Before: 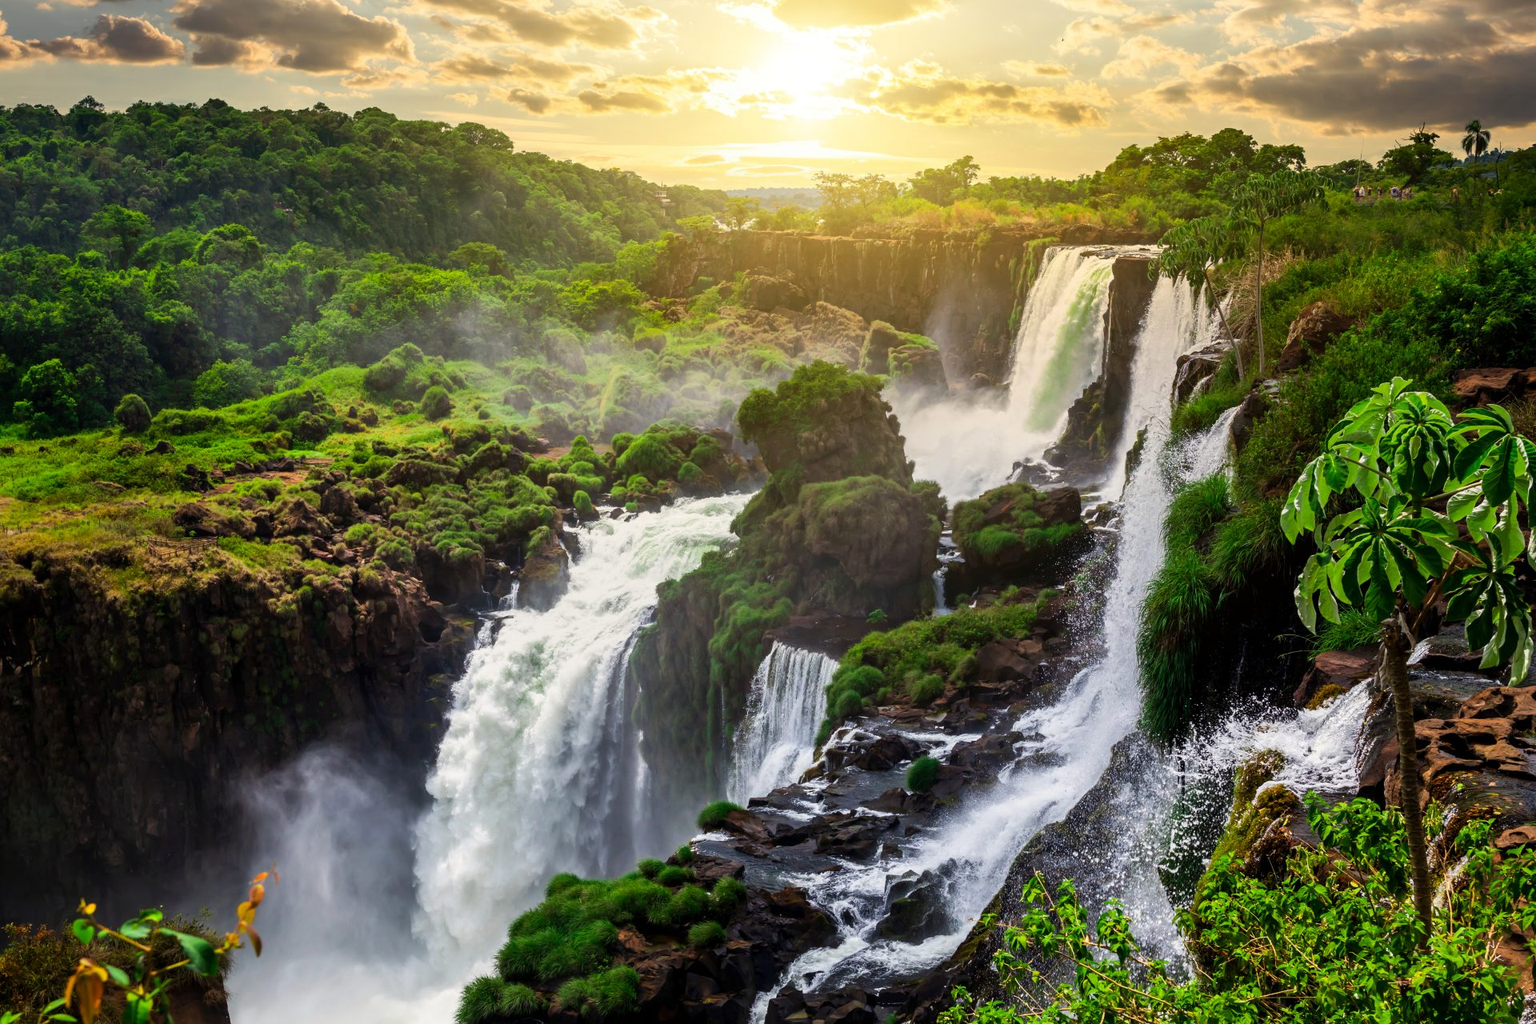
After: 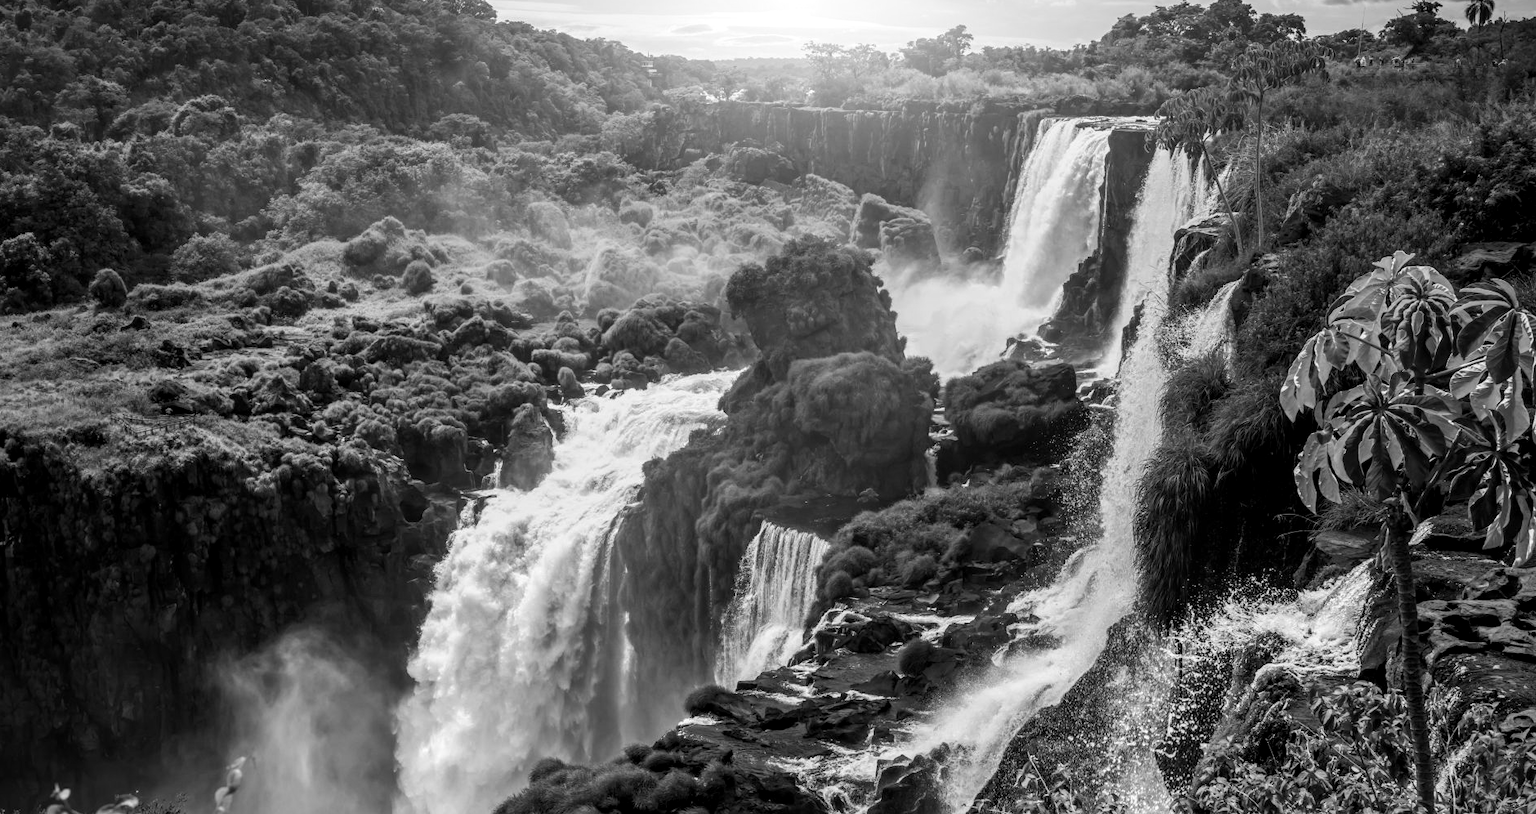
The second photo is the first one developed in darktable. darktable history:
contrast brightness saturation: saturation 0.13
vignetting: fall-off start 100%, brightness -0.282, width/height ratio 1.31
shadows and highlights: shadows -23.08, highlights 46.15, soften with gaussian
exposure: compensate highlight preservation false
local contrast: on, module defaults
crop and rotate: left 1.814%, top 12.818%, right 0.25%, bottom 9.225%
monochrome: on, module defaults
